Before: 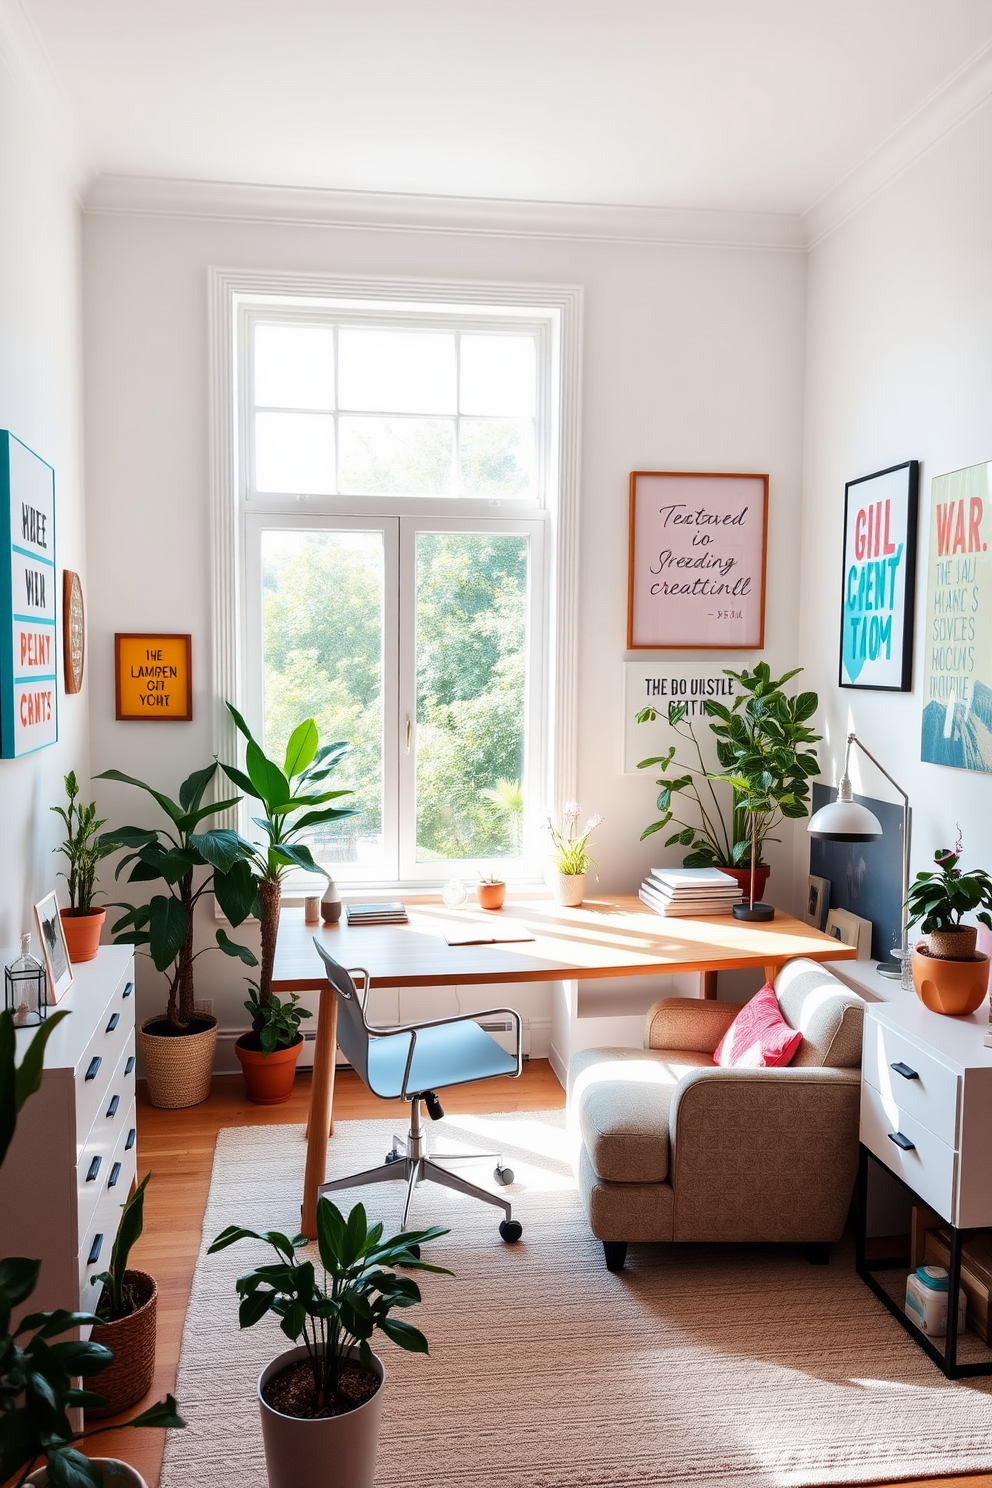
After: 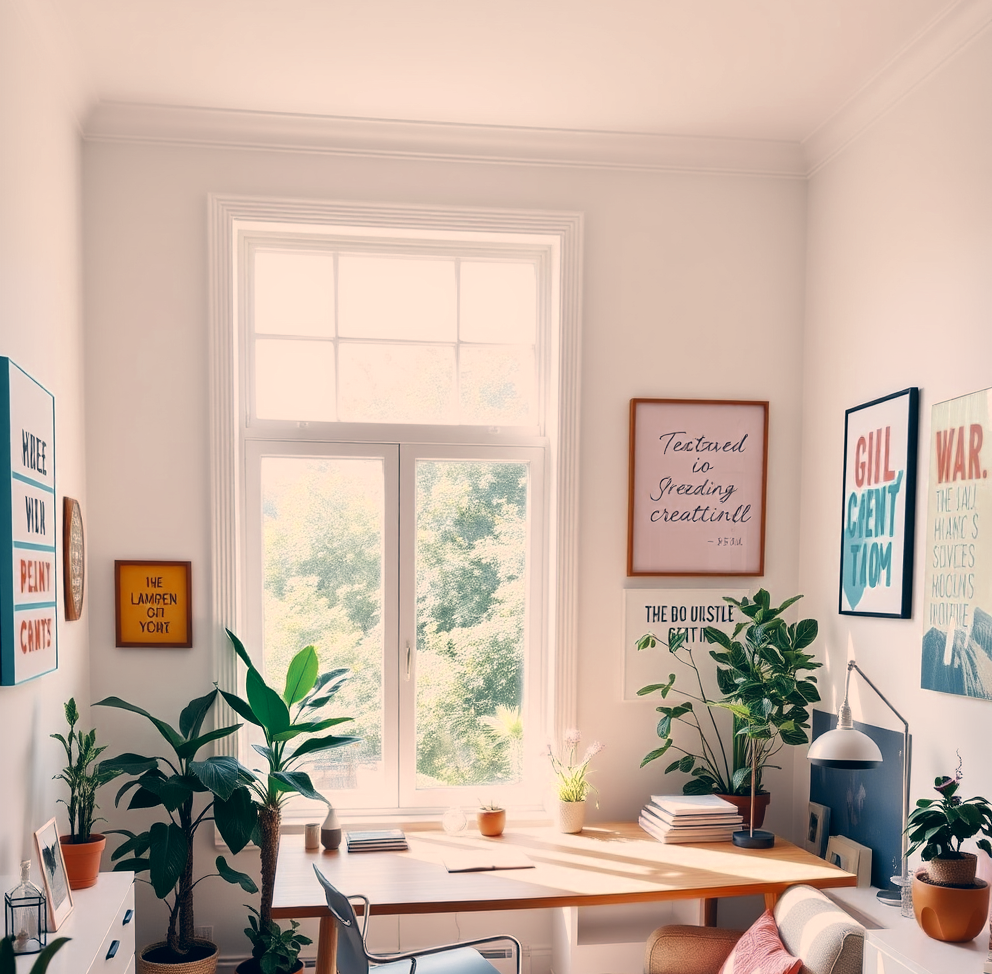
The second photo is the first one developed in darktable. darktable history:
color correction: highlights a* 10.3, highlights b* 14.21, shadows a* -9.68, shadows b* -14.86
crop and rotate: top 4.949%, bottom 29.591%
color zones: curves: ch0 [(0, 0.5) (0.125, 0.4) (0.25, 0.5) (0.375, 0.4) (0.5, 0.4) (0.625, 0.35) (0.75, 0.35) (0.875, 0.5)]; ch1 [(0, 0.35) (0.125, 0.45) (0.25, 0.35) (0.375, 0.35) (0.5, 0.35) (0.625, 0.35) (0.75, 0.45) (0.875, 0.35)]; ch2 [(0, 0.6) (0.125, 0.5) (0.25, 0.5) (0.375, 0.6) (0.5, 0.6) (0.625, 0.5) (0.75, 0.5) (0.875, 0.5)]
